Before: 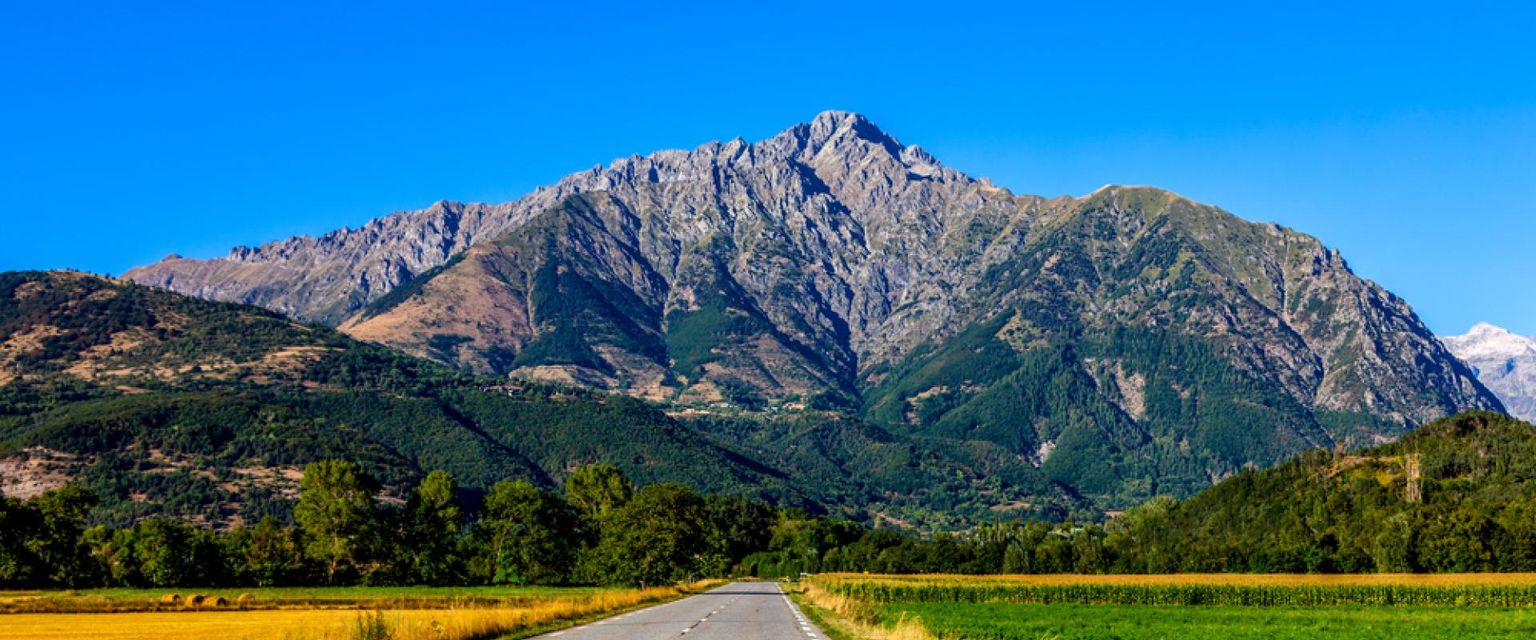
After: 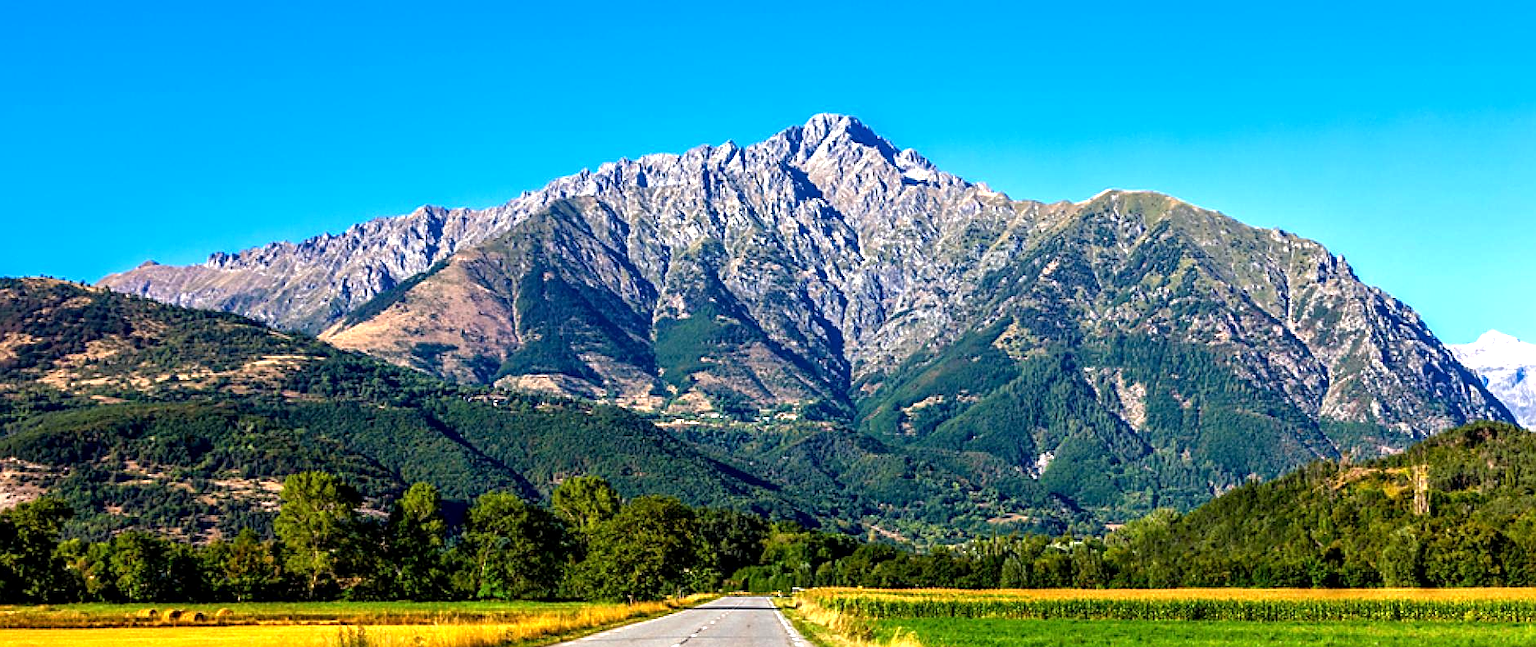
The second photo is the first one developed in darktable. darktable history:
sharpen: on, module defaults
crop and rotate: left 1.774%, right 0.633%, bottom 1.28%
base curve: curves: ch0 [(0, 0) (0.74, 0.67) (1, 1)]
tone equalizer: on, module defaults
exposure: black level correction 0.001, exposure 0.955 EV, compensate exposure bias true, compensate highlight preservation false
